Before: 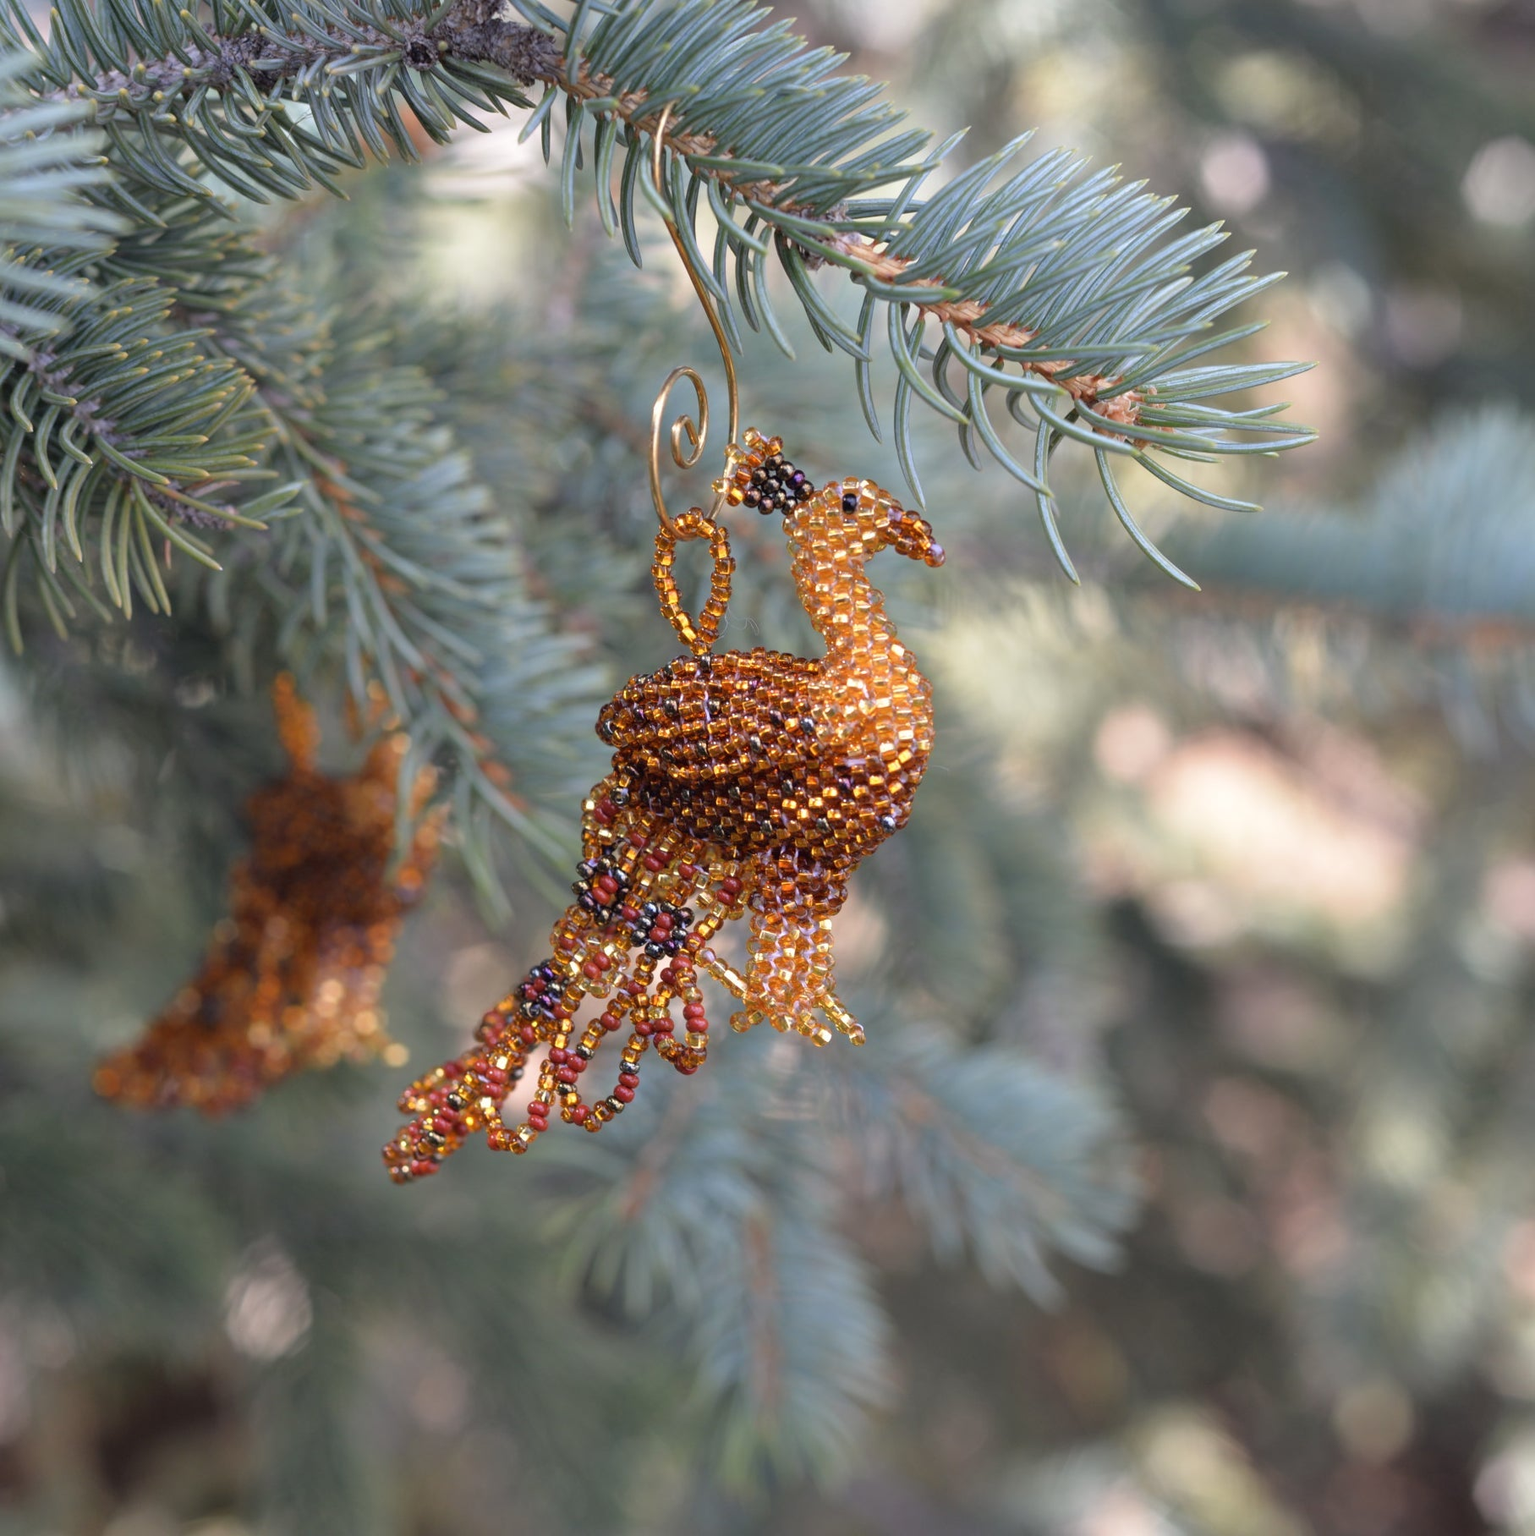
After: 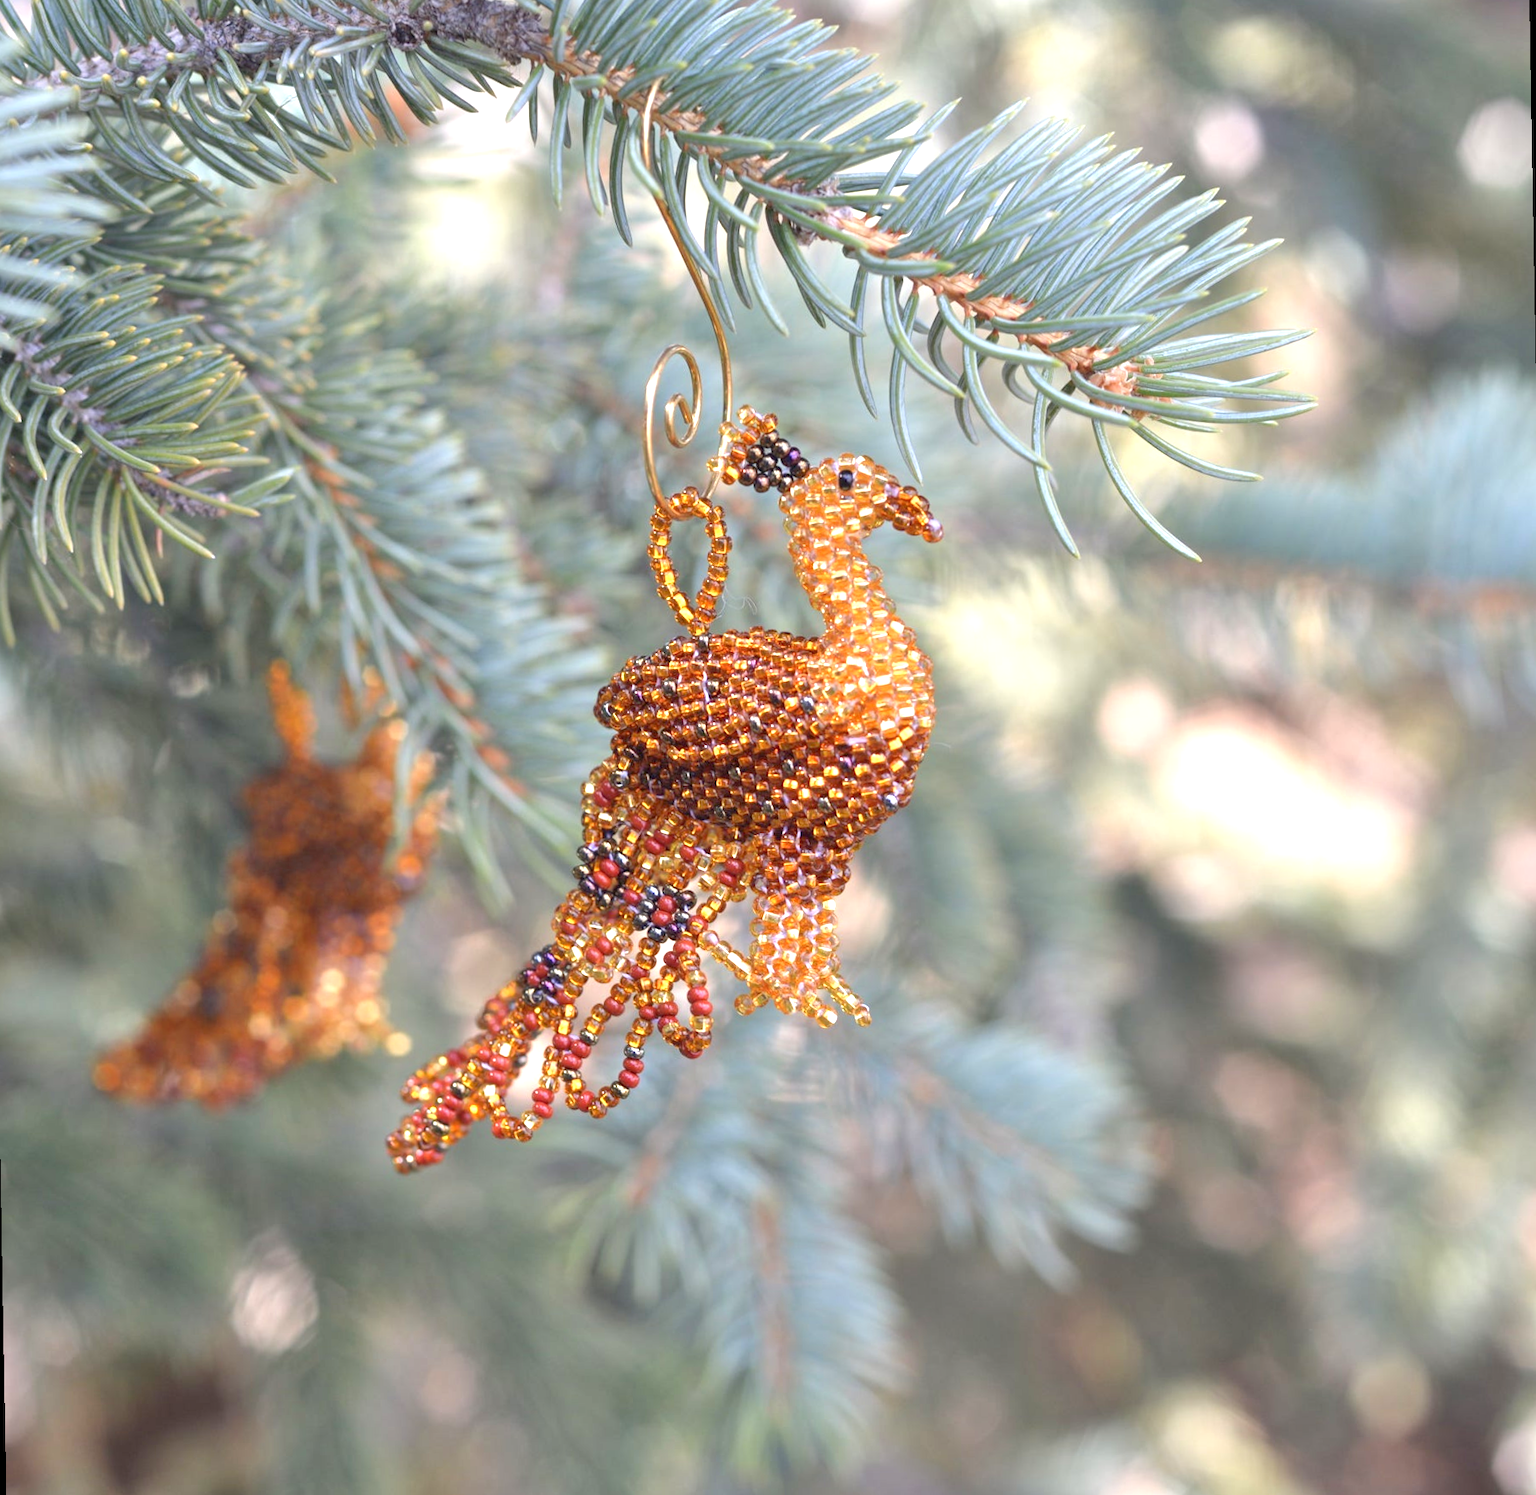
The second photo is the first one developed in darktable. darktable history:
rotate and perspective: rotation -1°, crop left 0.011, crop right 0.989, crop top 0.025, crop bottom 0.975
crop and rotate: left 0.126%
tone equalizer: -8 EV 1 EV, -7 EV 1 EV, -6 EV 1 EV, -5 EV 1 EV, -4 EV 1 EV, -3 EV 0.75 EV, -2 EV 0.5 EV, -1 EV 0.25 EV
exposure: exposure 0.74 EV, compensate highlight preservation false
